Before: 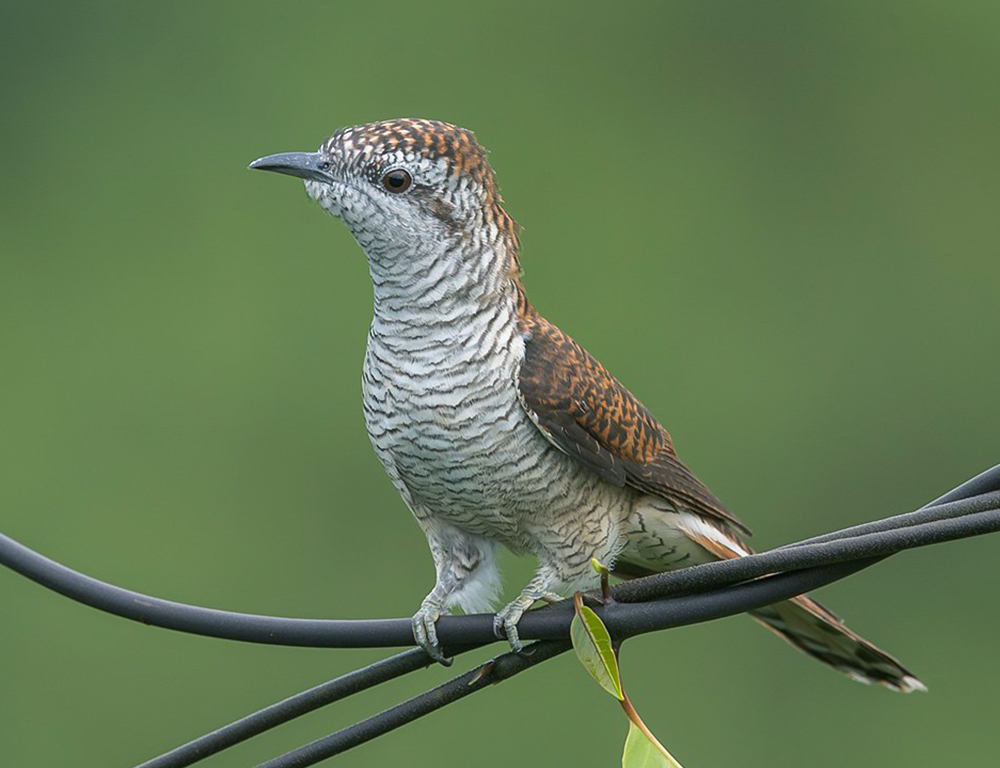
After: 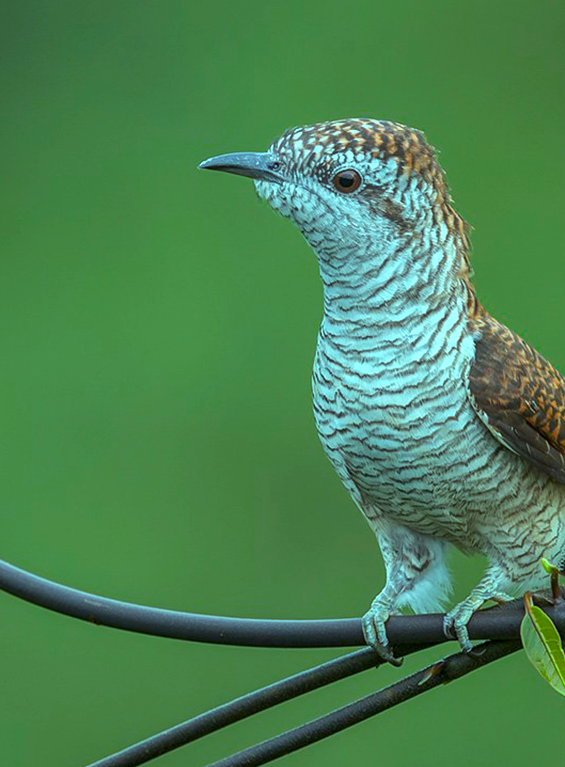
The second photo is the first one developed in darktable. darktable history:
color balance rgb: power › chroma 0.289%, power › hue 23.66°, highlights gain › chroma 5.435%, highlights gain › hue 196.11°, linear chroma grading › global chroma -14.396%, perceptual saturation grading › global saturation 37.283%, perceptual saturation grading › shadows 34.553%
crop: left 5.038%, right 38.375%
local contrast: on, module defaults
